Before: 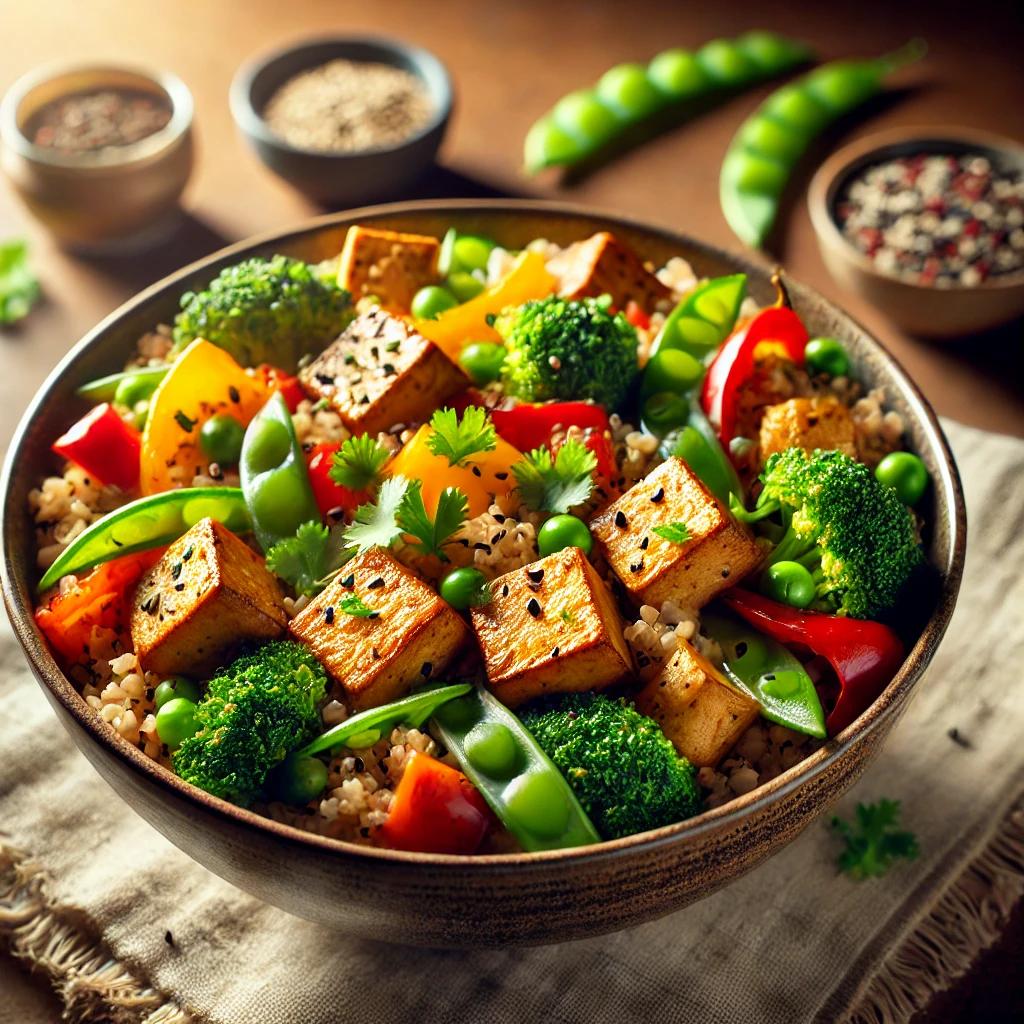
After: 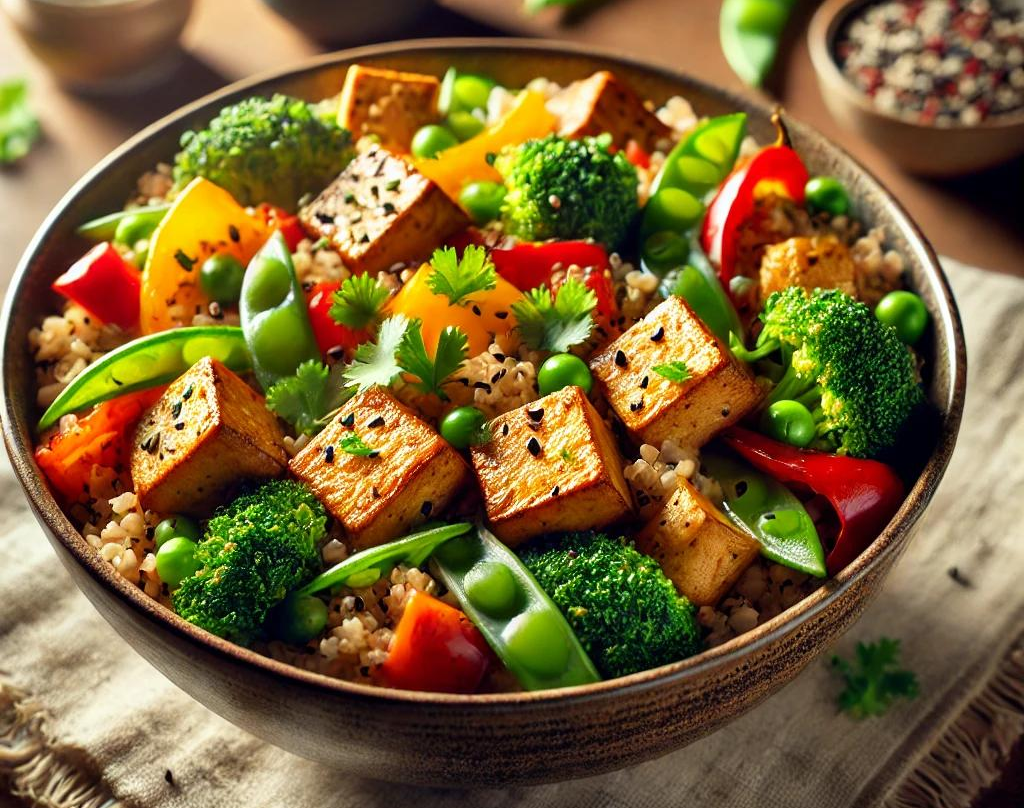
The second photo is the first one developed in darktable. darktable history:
crop and rotate: top 15.728%, bottom 5.361%
